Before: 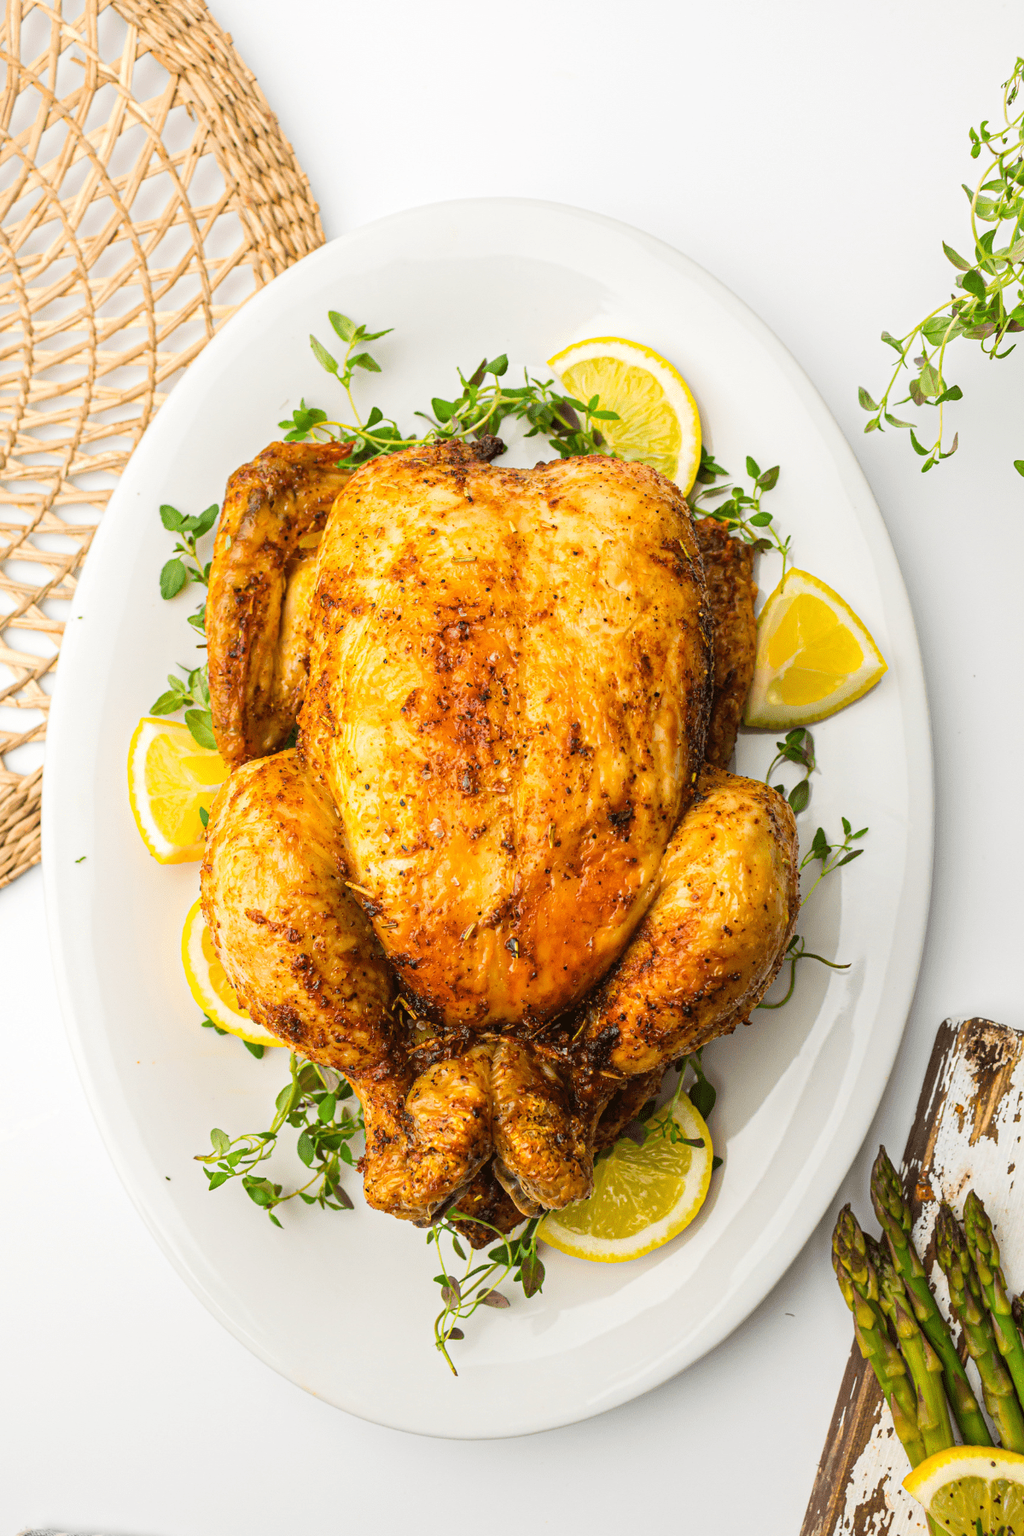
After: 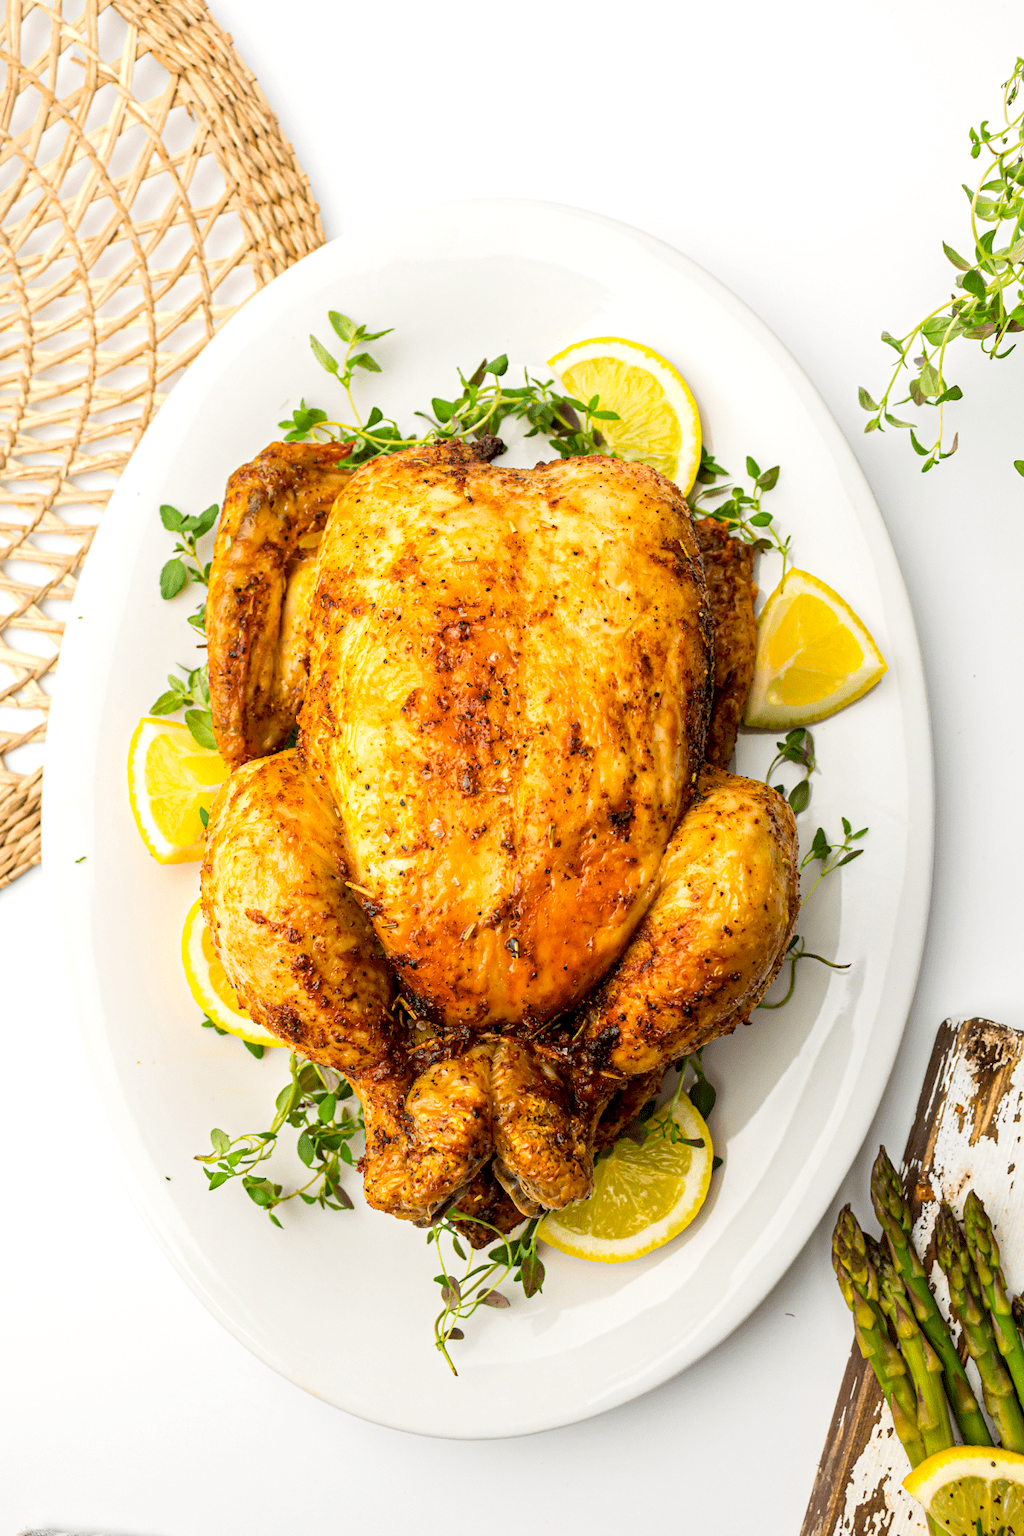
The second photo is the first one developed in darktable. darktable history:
exposure: black level correction 0.007, exposure 0.156 EV, compensate highlight preservation false
